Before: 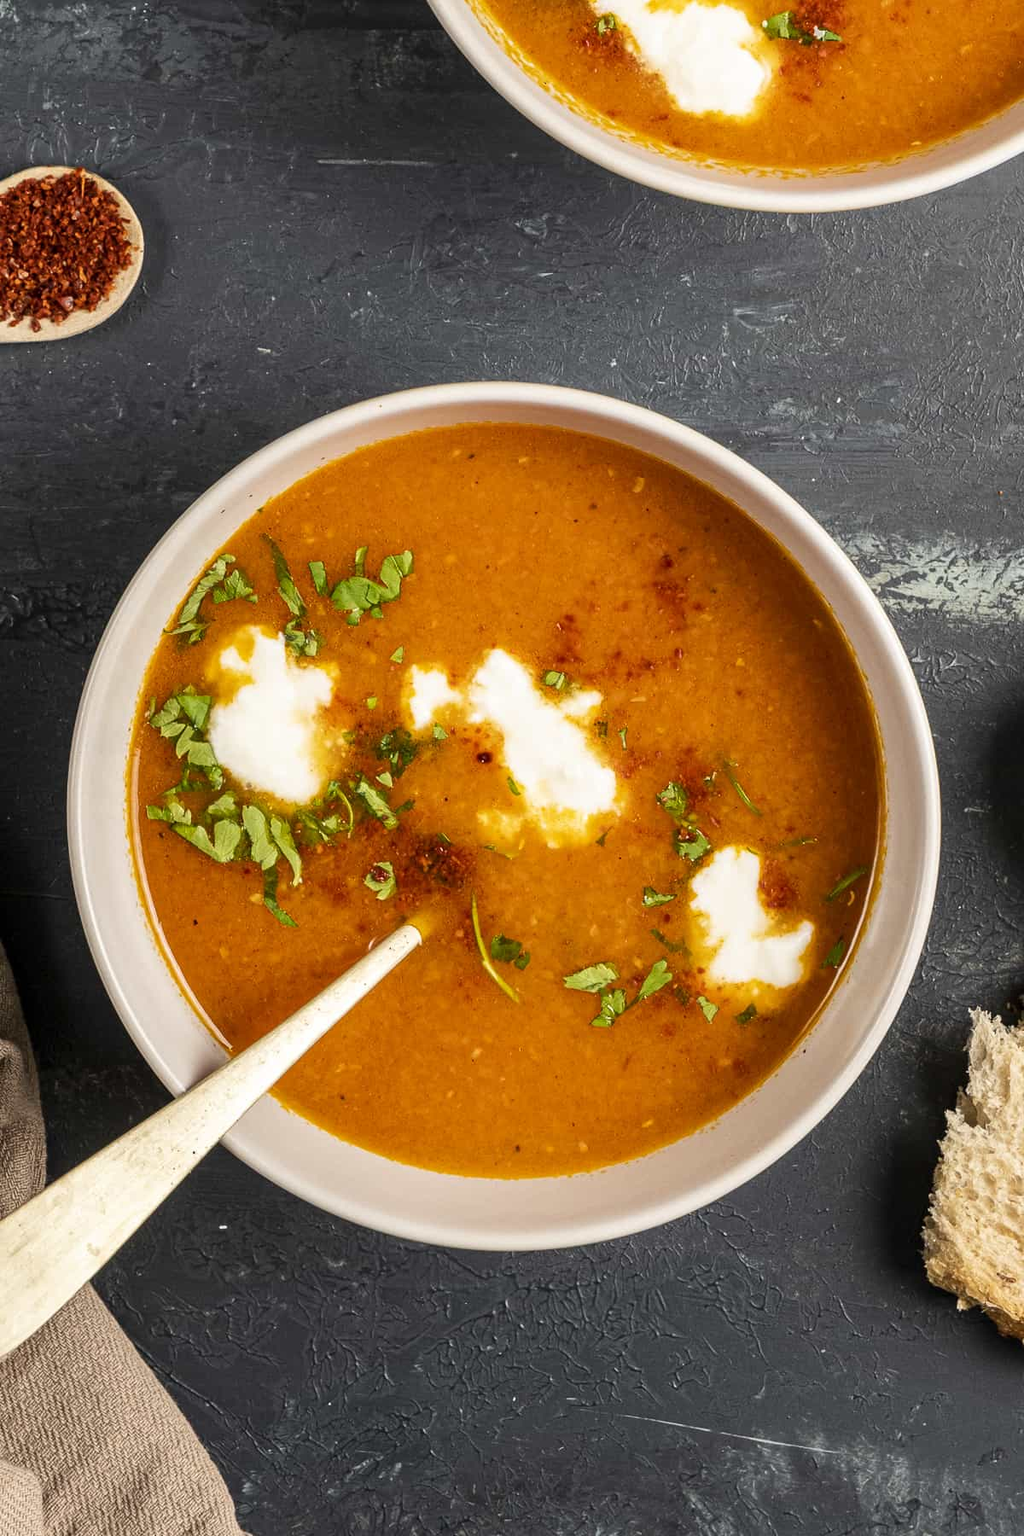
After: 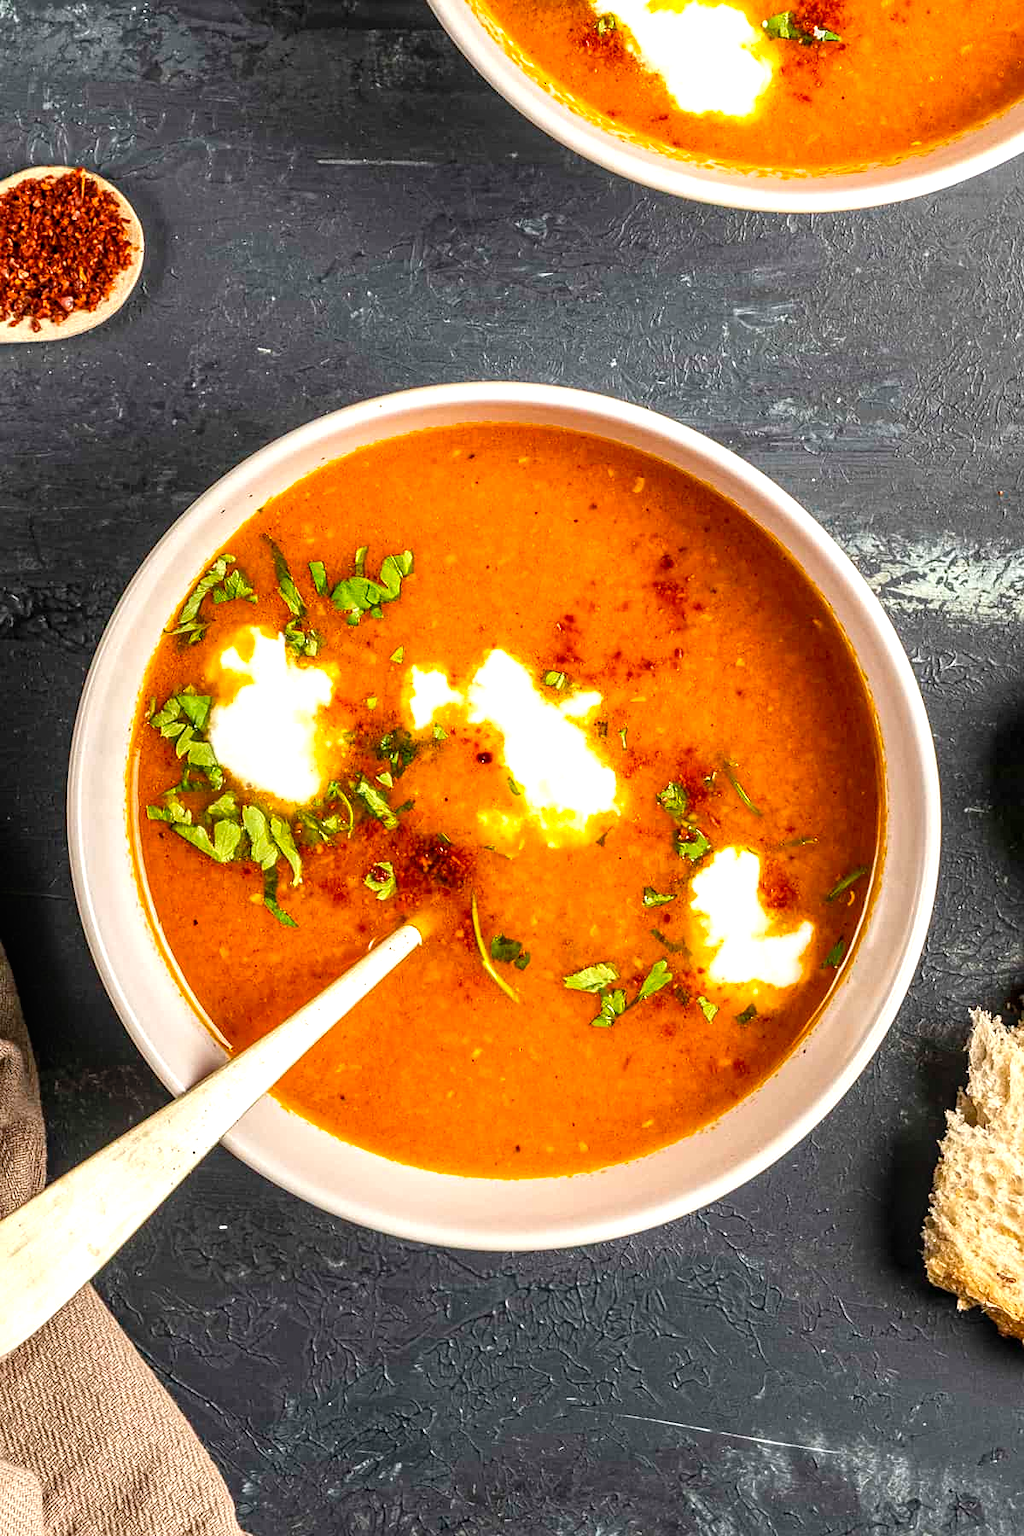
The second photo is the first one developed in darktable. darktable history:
exposure: exposure 0.485 EV, compensate highlight preservation false
color balance: output saturation 110%
sharpen: amount 0.2
local contrast: detail 130%
